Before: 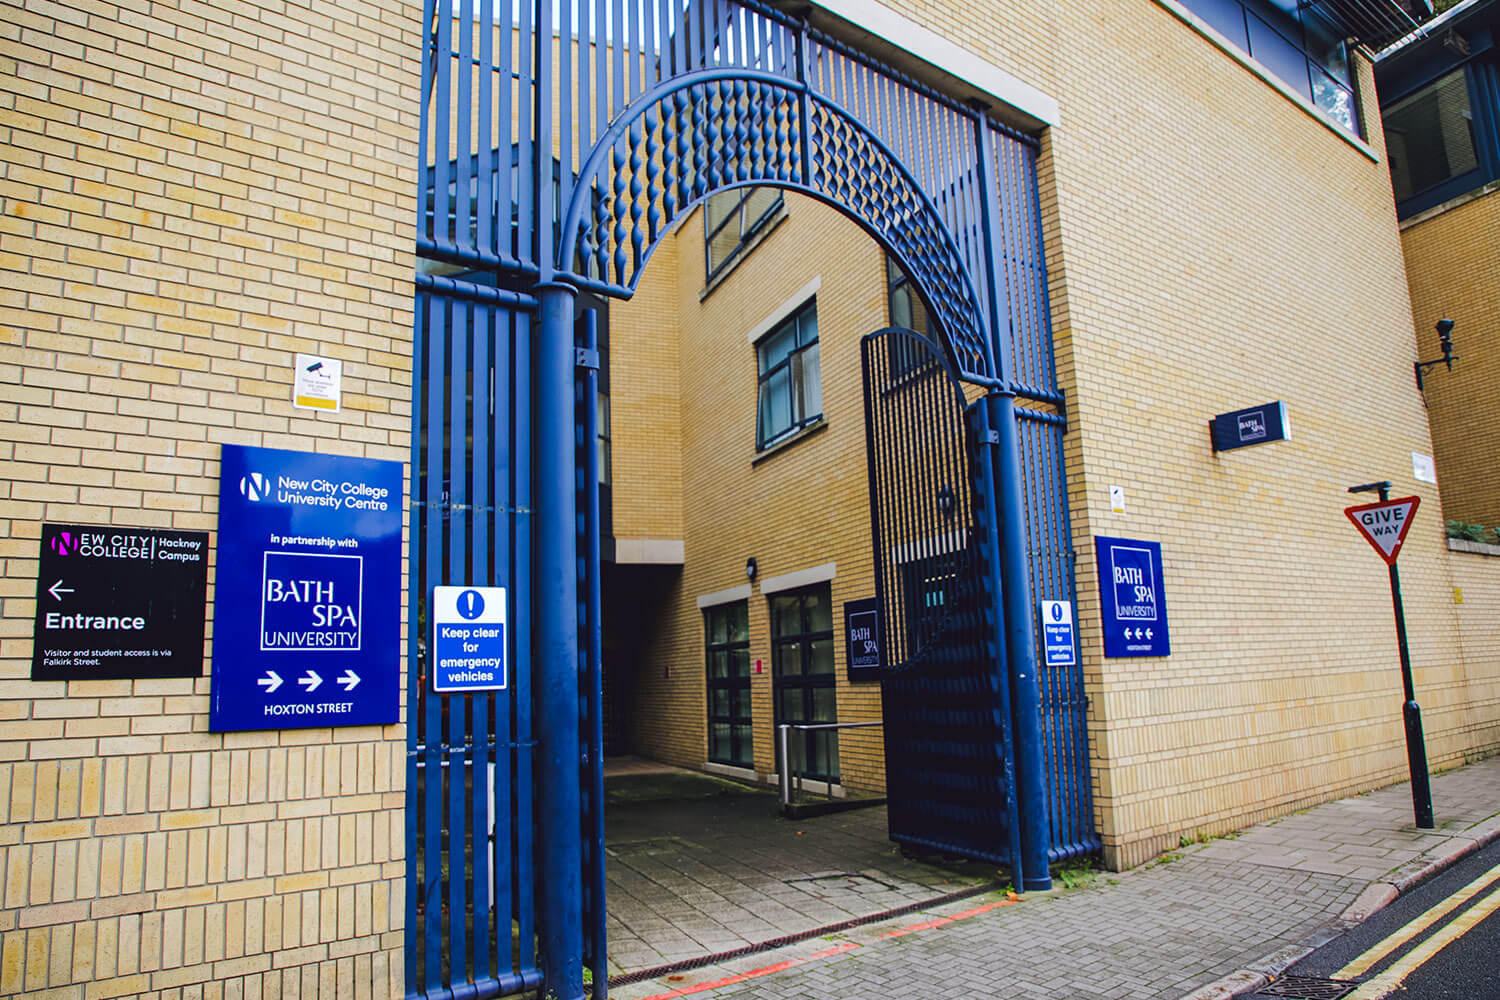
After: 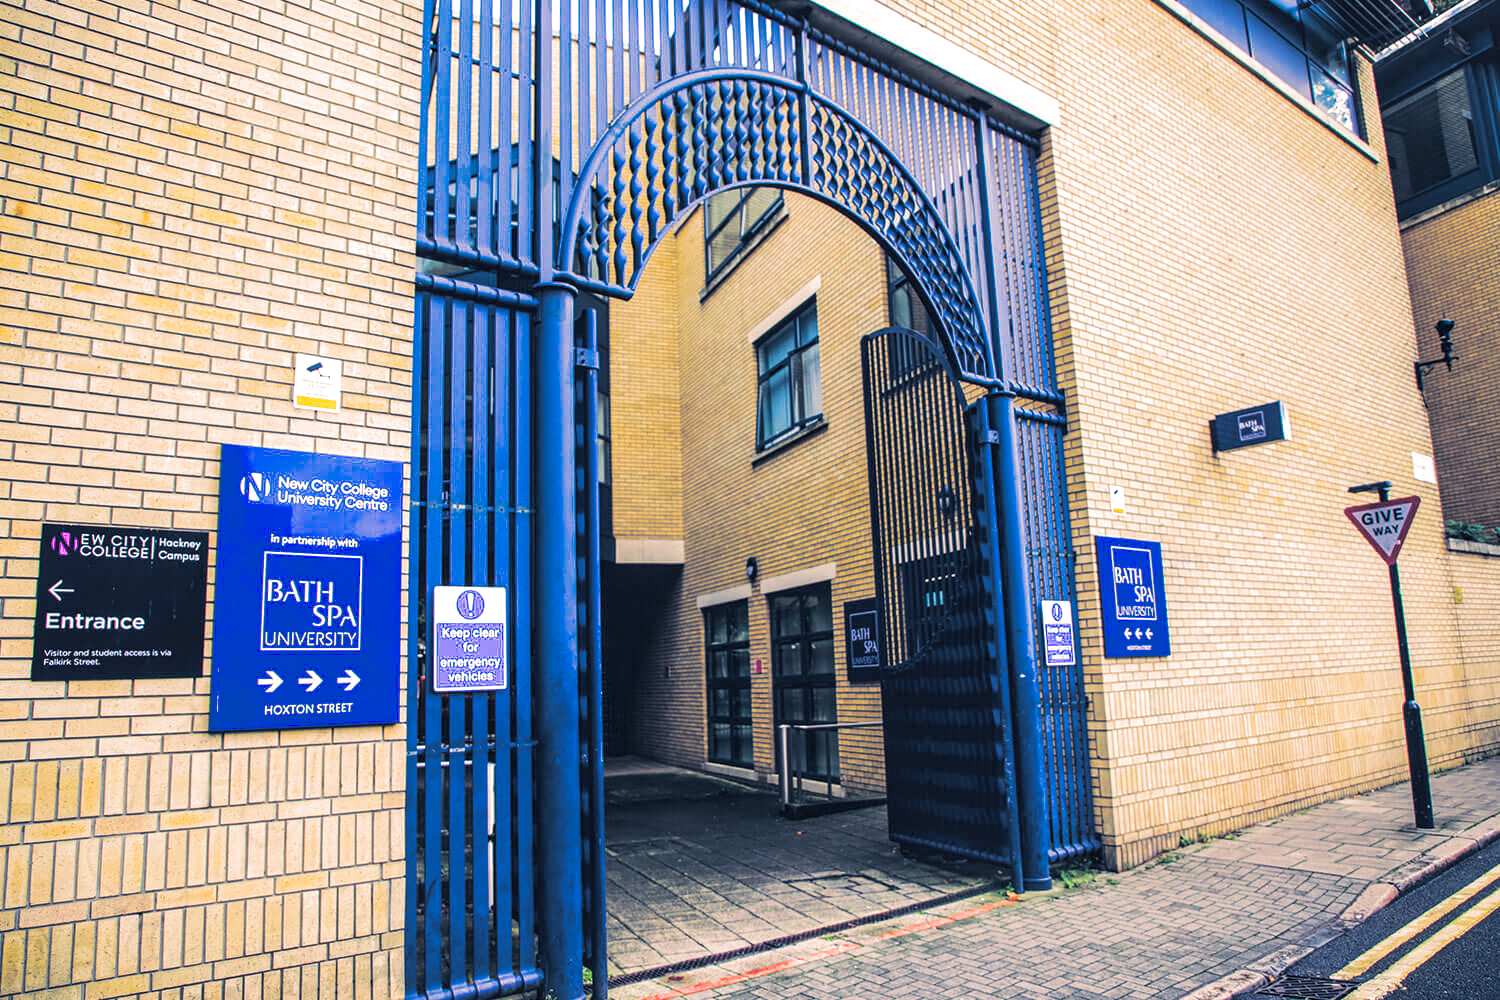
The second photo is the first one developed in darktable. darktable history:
exposure: black level correction 0.001, exposure 0.5 EV, compensate exposure bias true, compensate highlight preservation false
color zones: curves: ch0 [(0, 0.613) (0.01, 0.613) (0.245, 0.448) (0.498, 0.529) (0.642, 0.665) (0.879, 0.777) (0.99, 0.613)]; ch1 [(0, 0) (0.143, 0) (0.286, 0) (0.429, 0) (0.571, 0) (0.714, 0) (0.857, 0)], mix -121.96%
local contrast: on, module defaults
split-toning: shadows › hue 226.8°, shadows › saturation 0.56, highlights › hue 28.8°, balance -40, compress 0%
